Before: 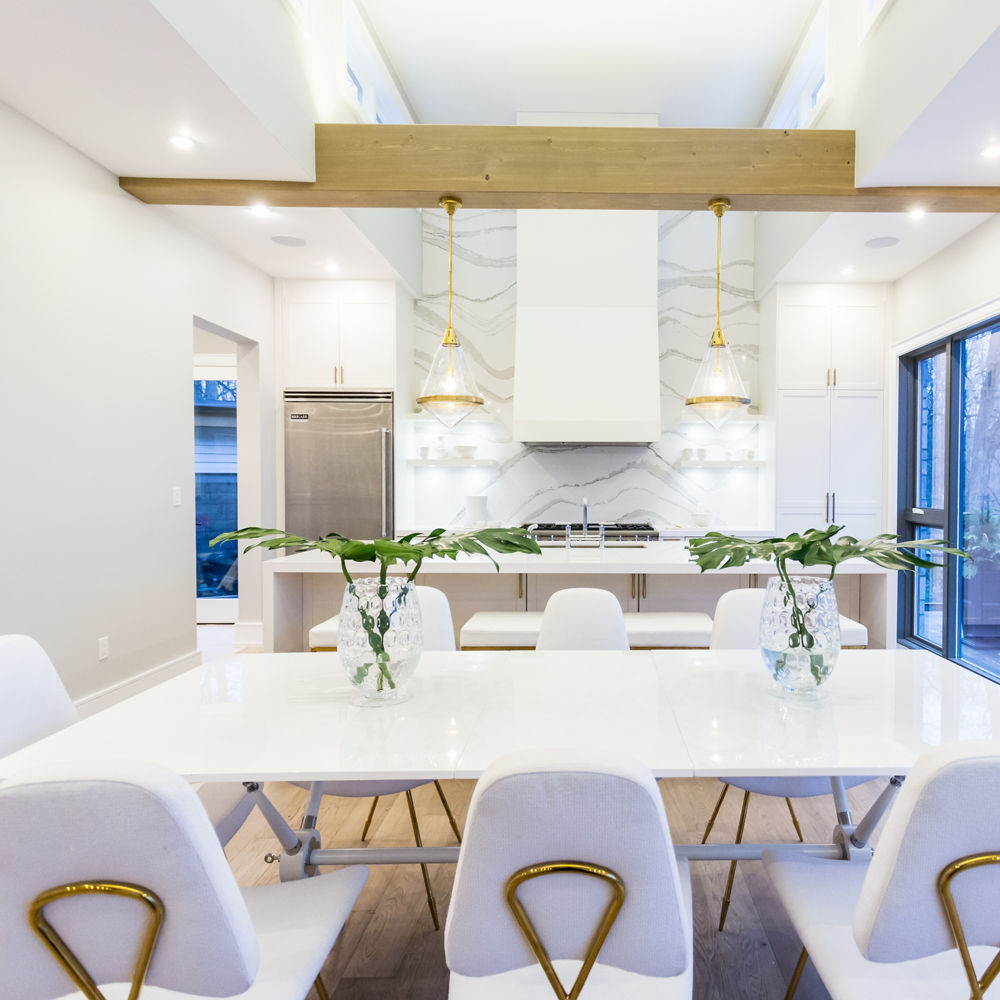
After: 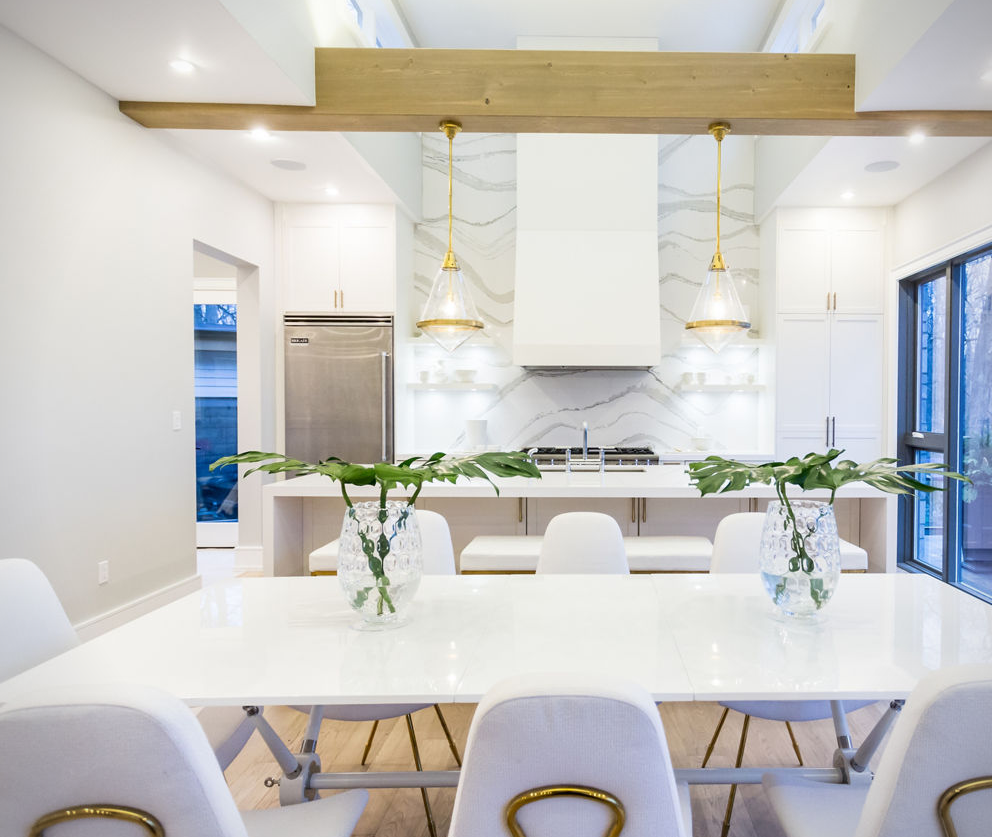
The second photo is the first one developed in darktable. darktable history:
crop: top 7.625%, bottom 8.027%
vignetting: fall-off start 91.19%
